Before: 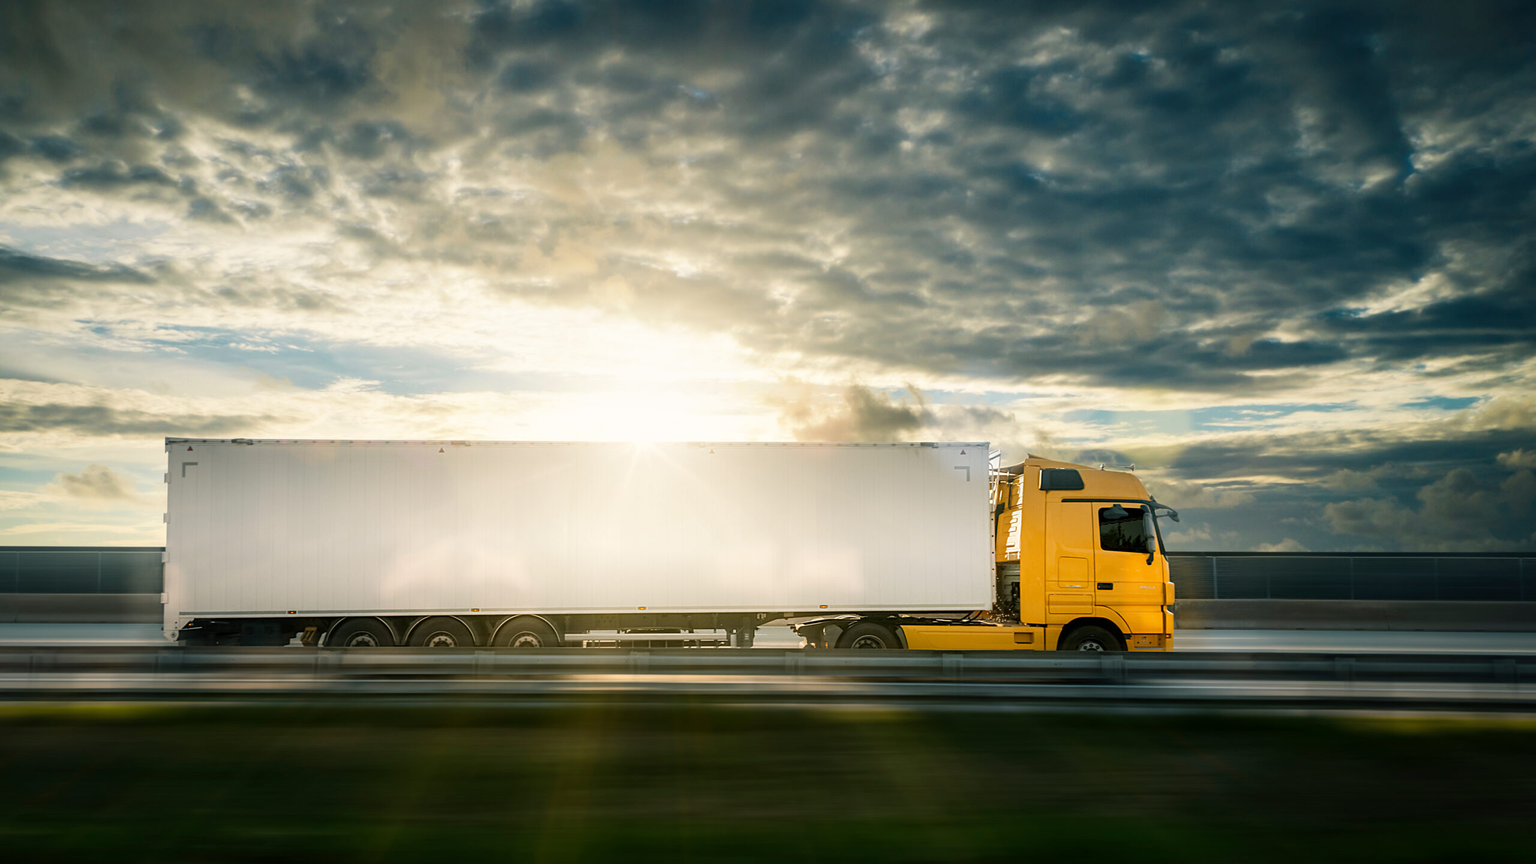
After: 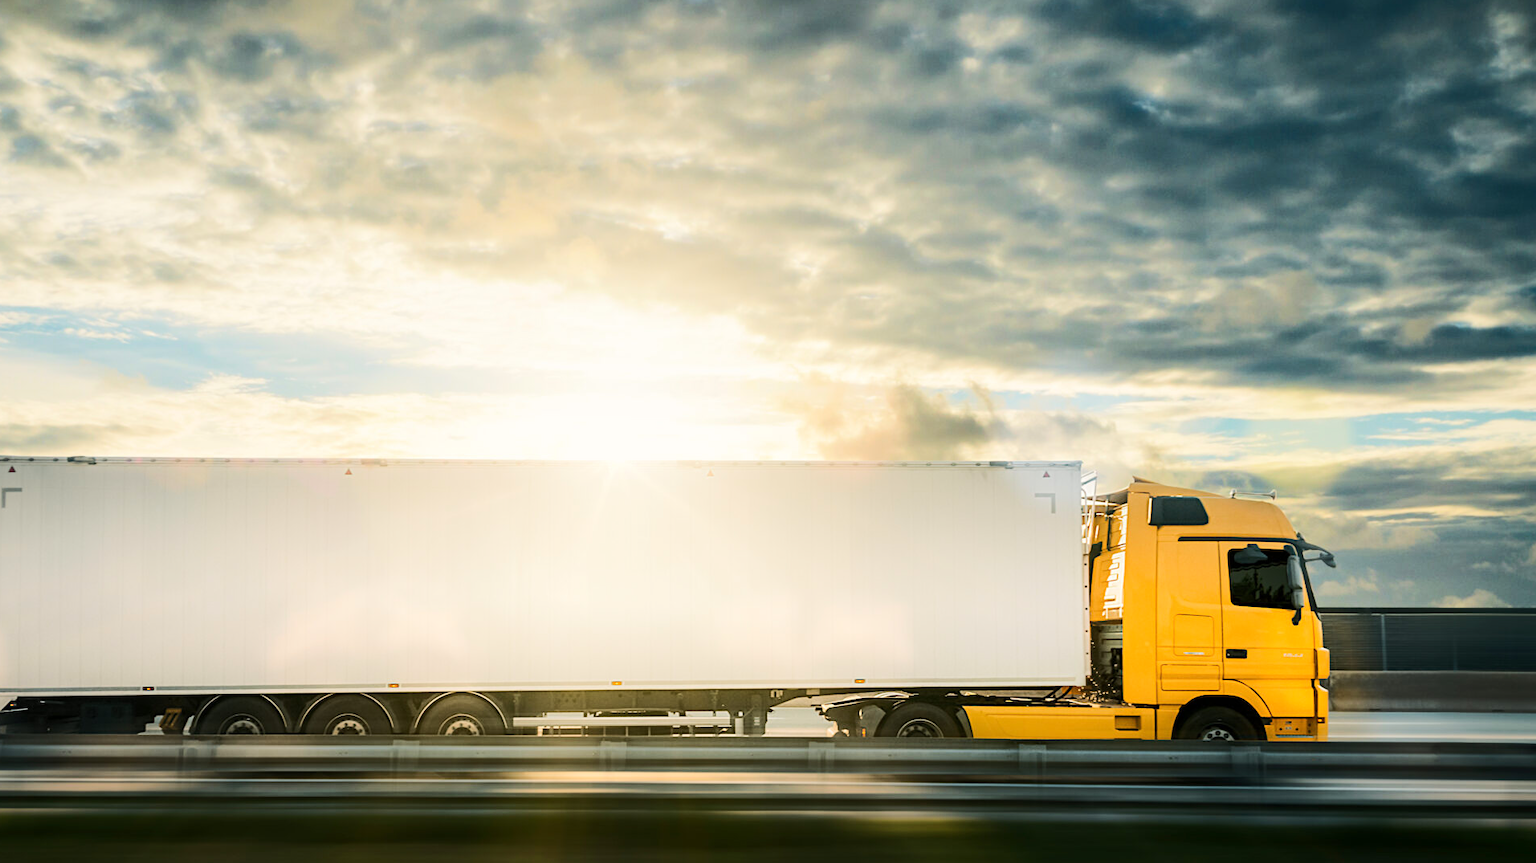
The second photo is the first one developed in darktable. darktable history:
rgb curve: curves: ch0 [(0, 0) (0.284, 0.292) (0.505, 0.644) (1, 1)], compensate middle gray true
crop and rotate: left 11.831%, top 11.346%, right 13.429%, bottom 13.899%
